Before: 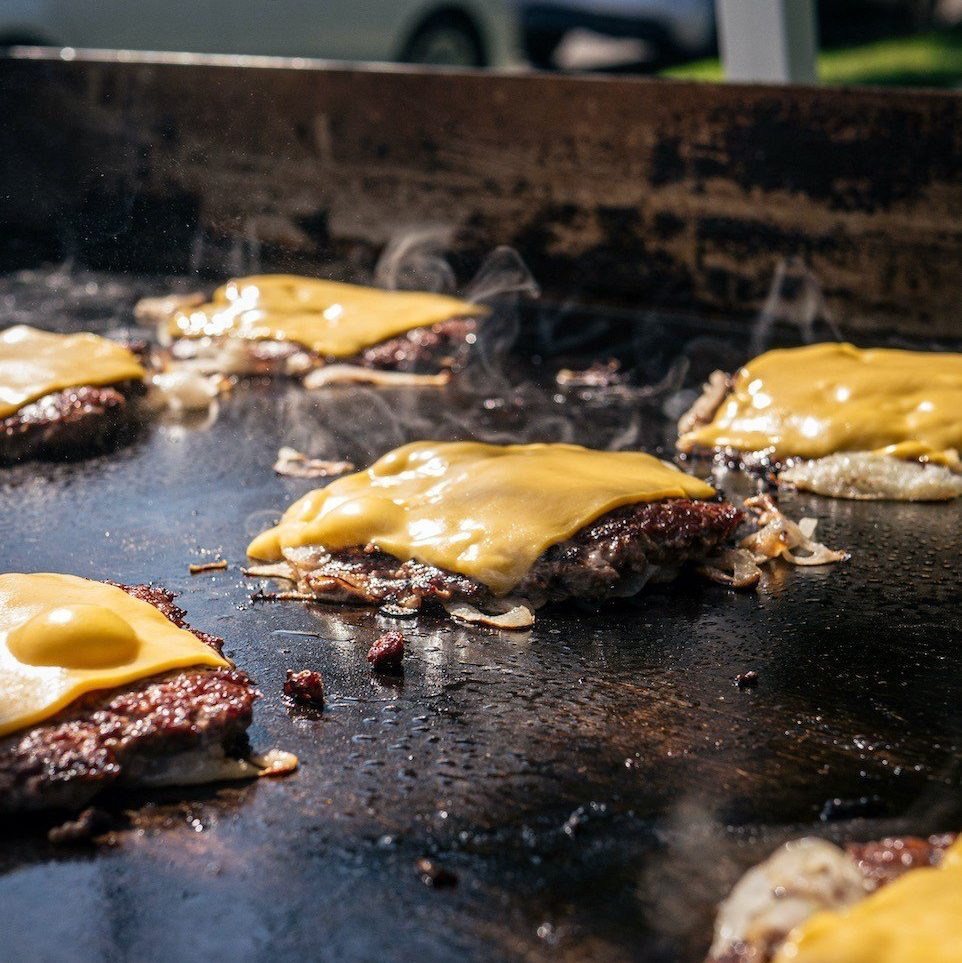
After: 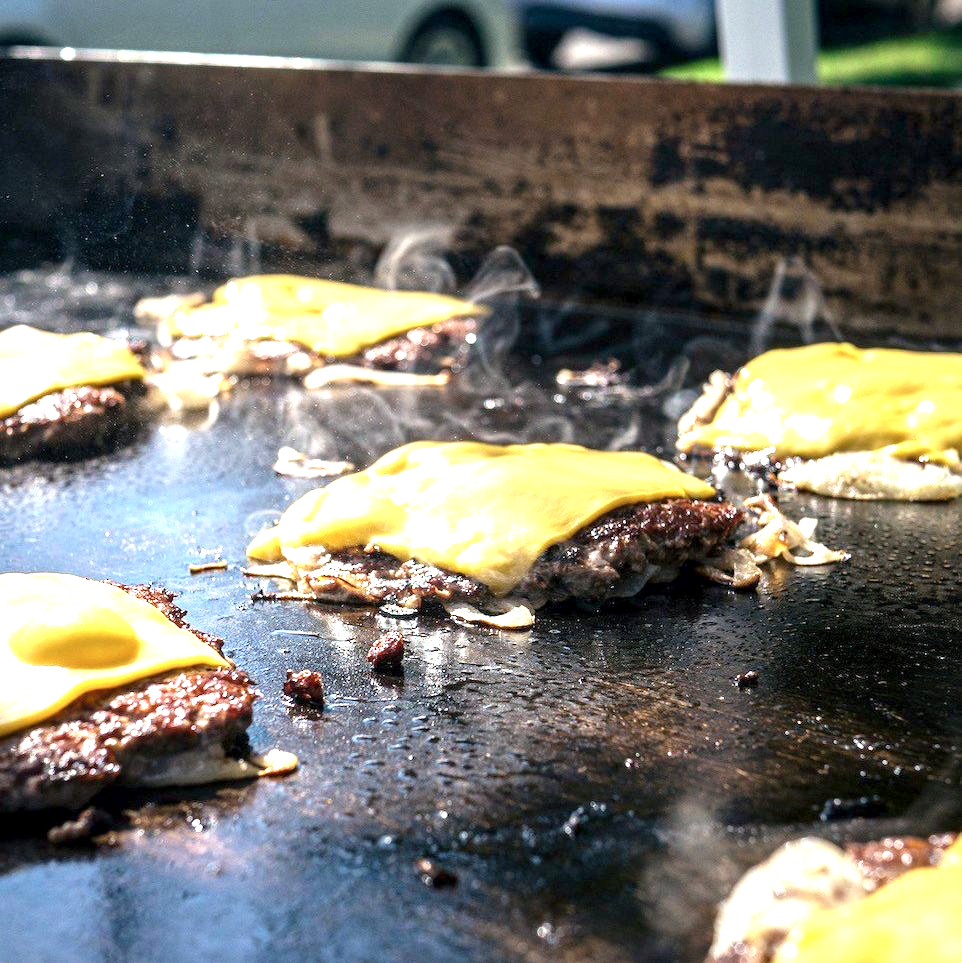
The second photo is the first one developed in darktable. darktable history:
color zones: curves: ch1 [(0.113, 0.438) (0.75, 0.5)]; ch2 [(0.12, 0.526) (0.75, 0.5)]
exposure: black level correction 0.001, exposure 1.398 EV, compensate exposure bias true, compensate highlight preservation false
color calibration: illuminant Planckian (black body), adaptation linear Bradford (ICC v4), x 0.361, y 0.366, temperature 4511.61 K, saturation algorithm version 1 (2020)
